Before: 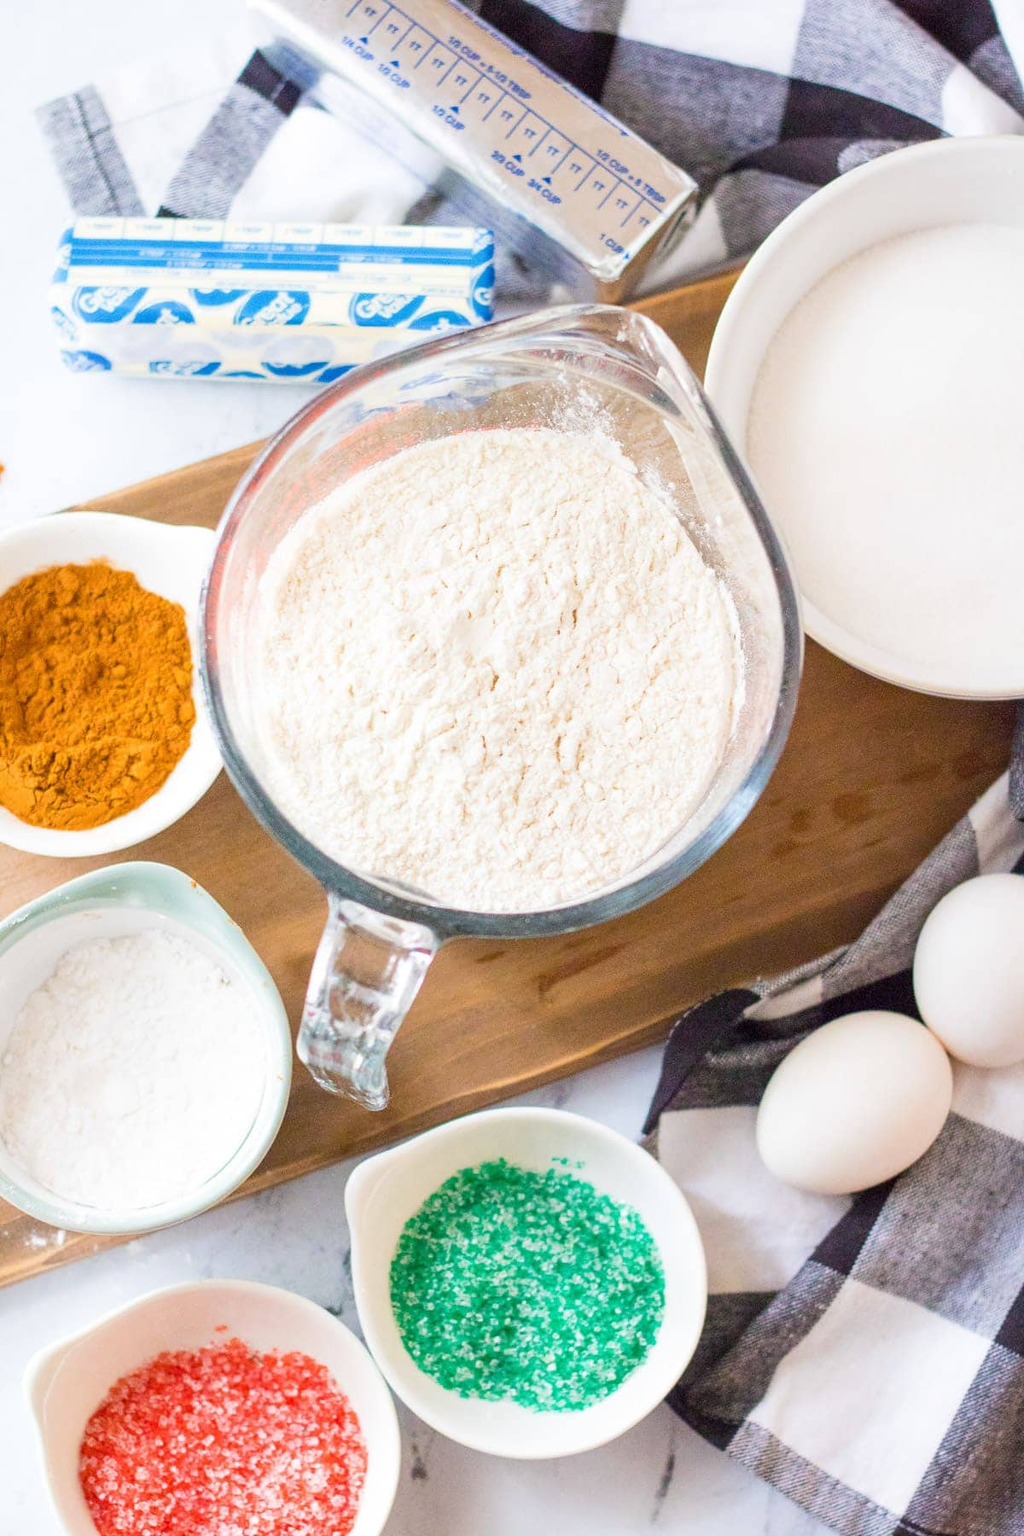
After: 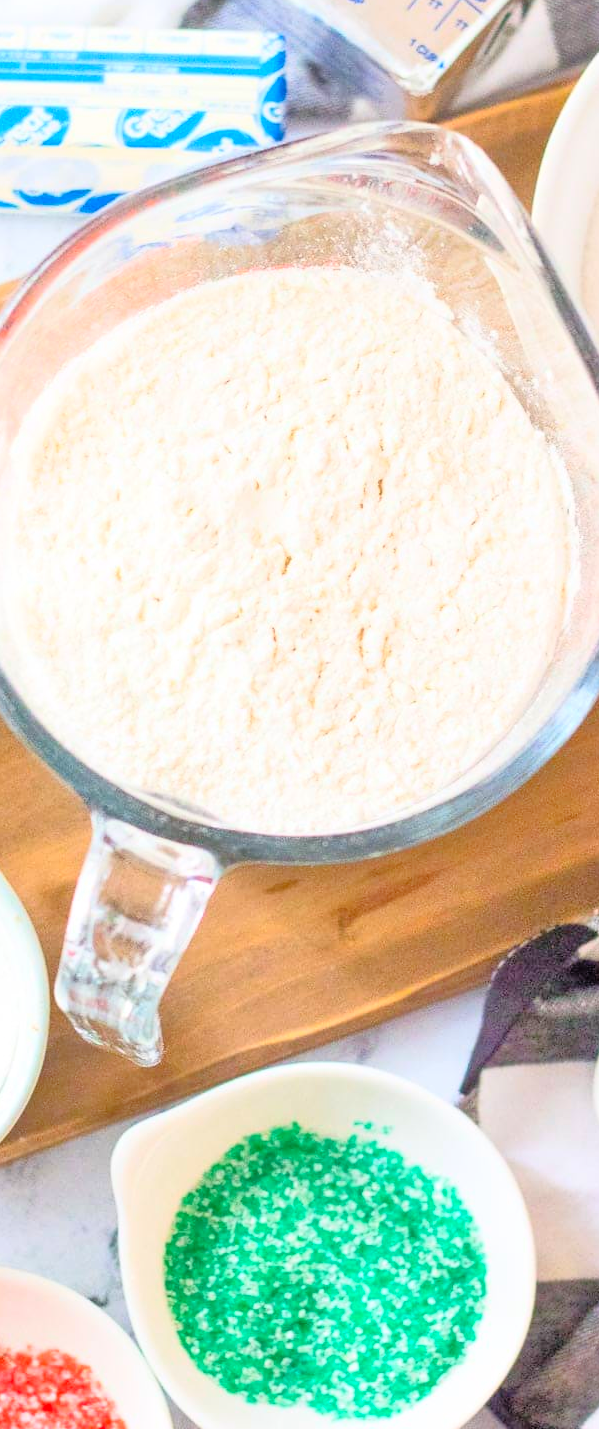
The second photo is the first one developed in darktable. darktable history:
tone equalizer: -7 EV 0.14 EV, -6 EV 0.635 EV, -5 EV 1.19 EV, -4 EV 1.3 EV, -3 EV 1.18 EV, -2 EV 0.6 EV, -1 EV 0.167 EV
contrast brightness saturation: contrast 0.196, brightness 0.17, saturation 0.224
crop and rotate: angle 0.016°, left 24.417%, top 13.093%, right 25.587%, bottom 7.464%
